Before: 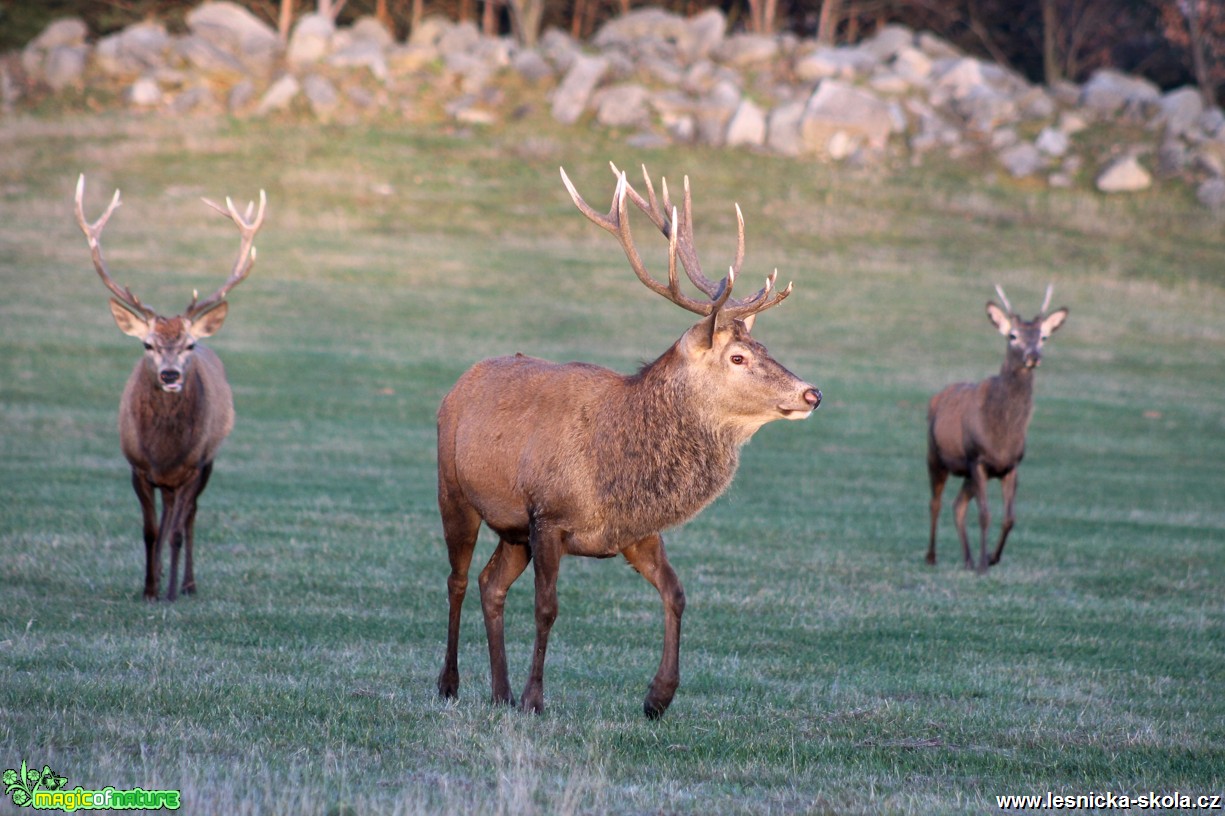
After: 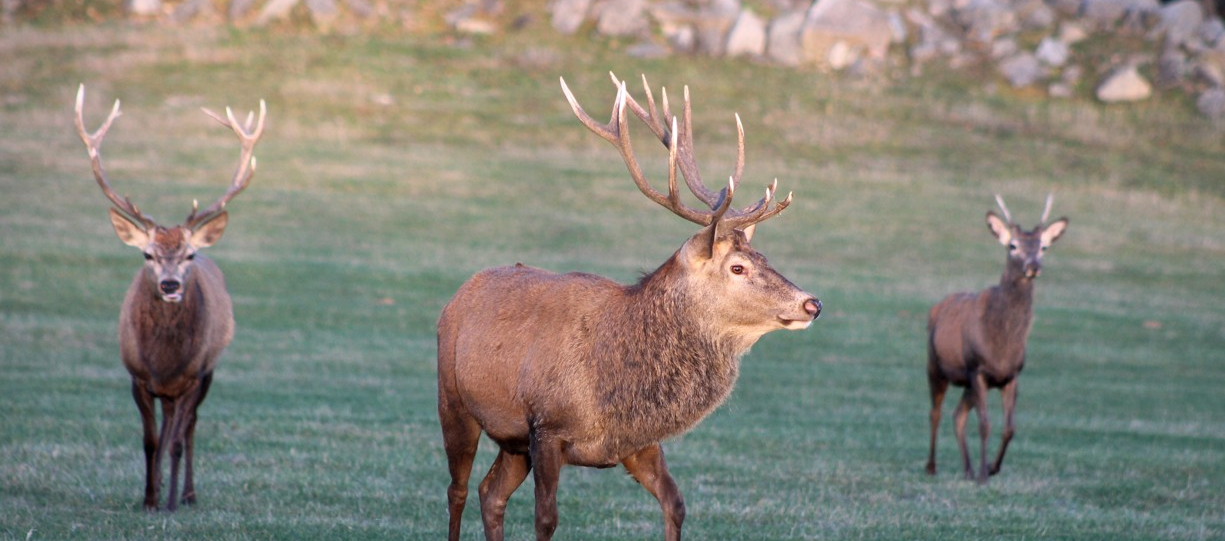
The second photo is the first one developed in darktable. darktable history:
crop: top 11.141%, bottom 22.56%
